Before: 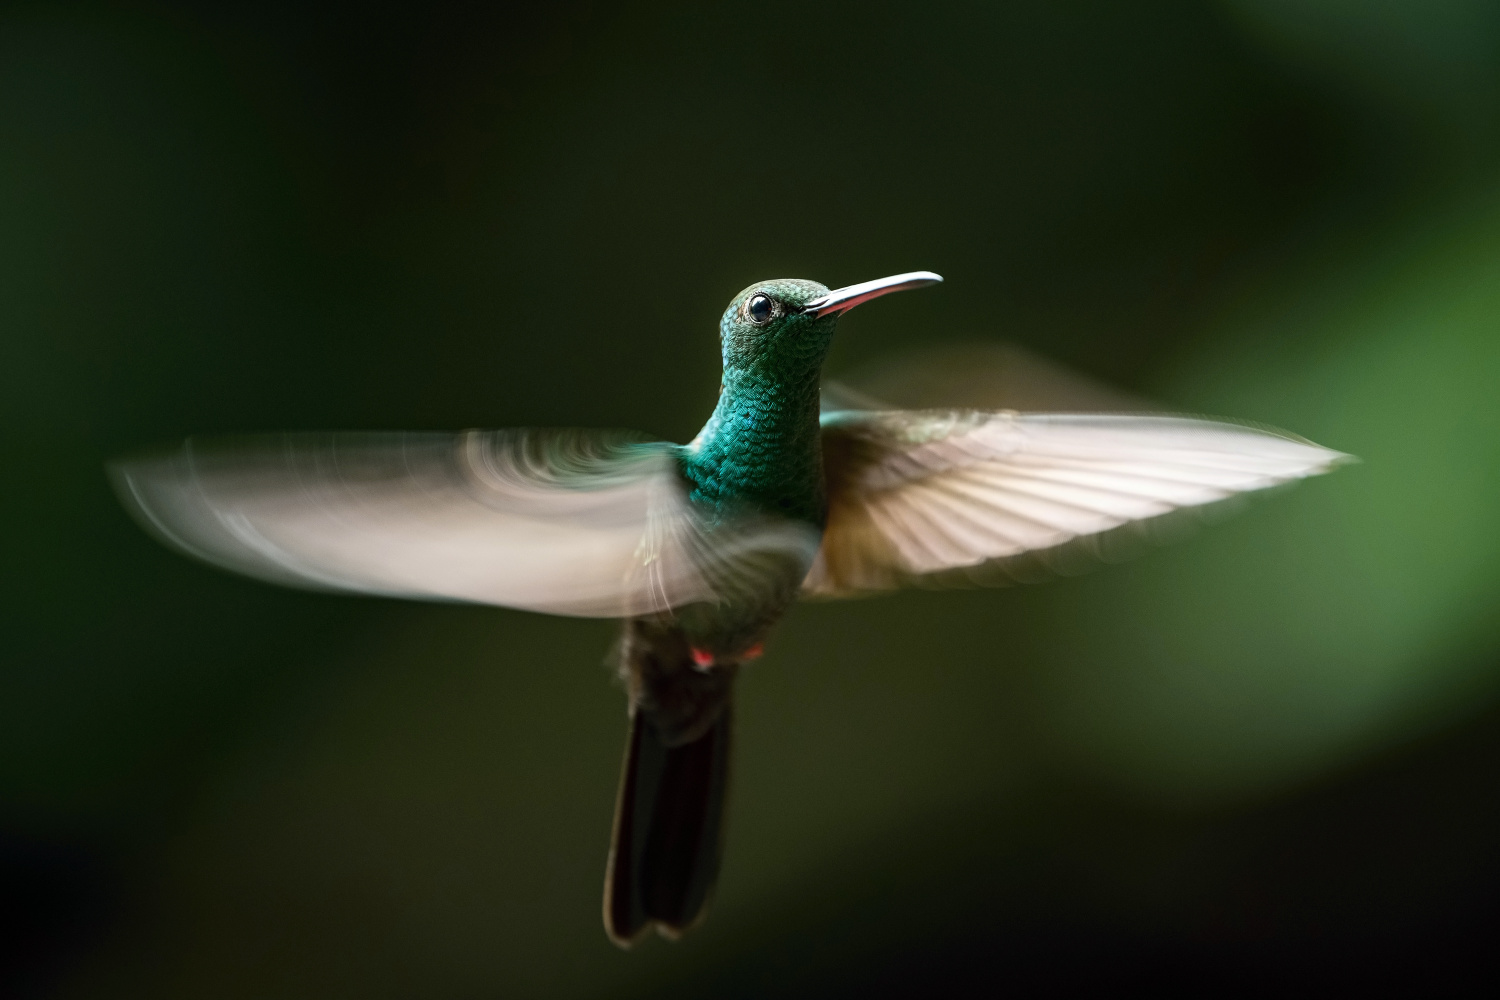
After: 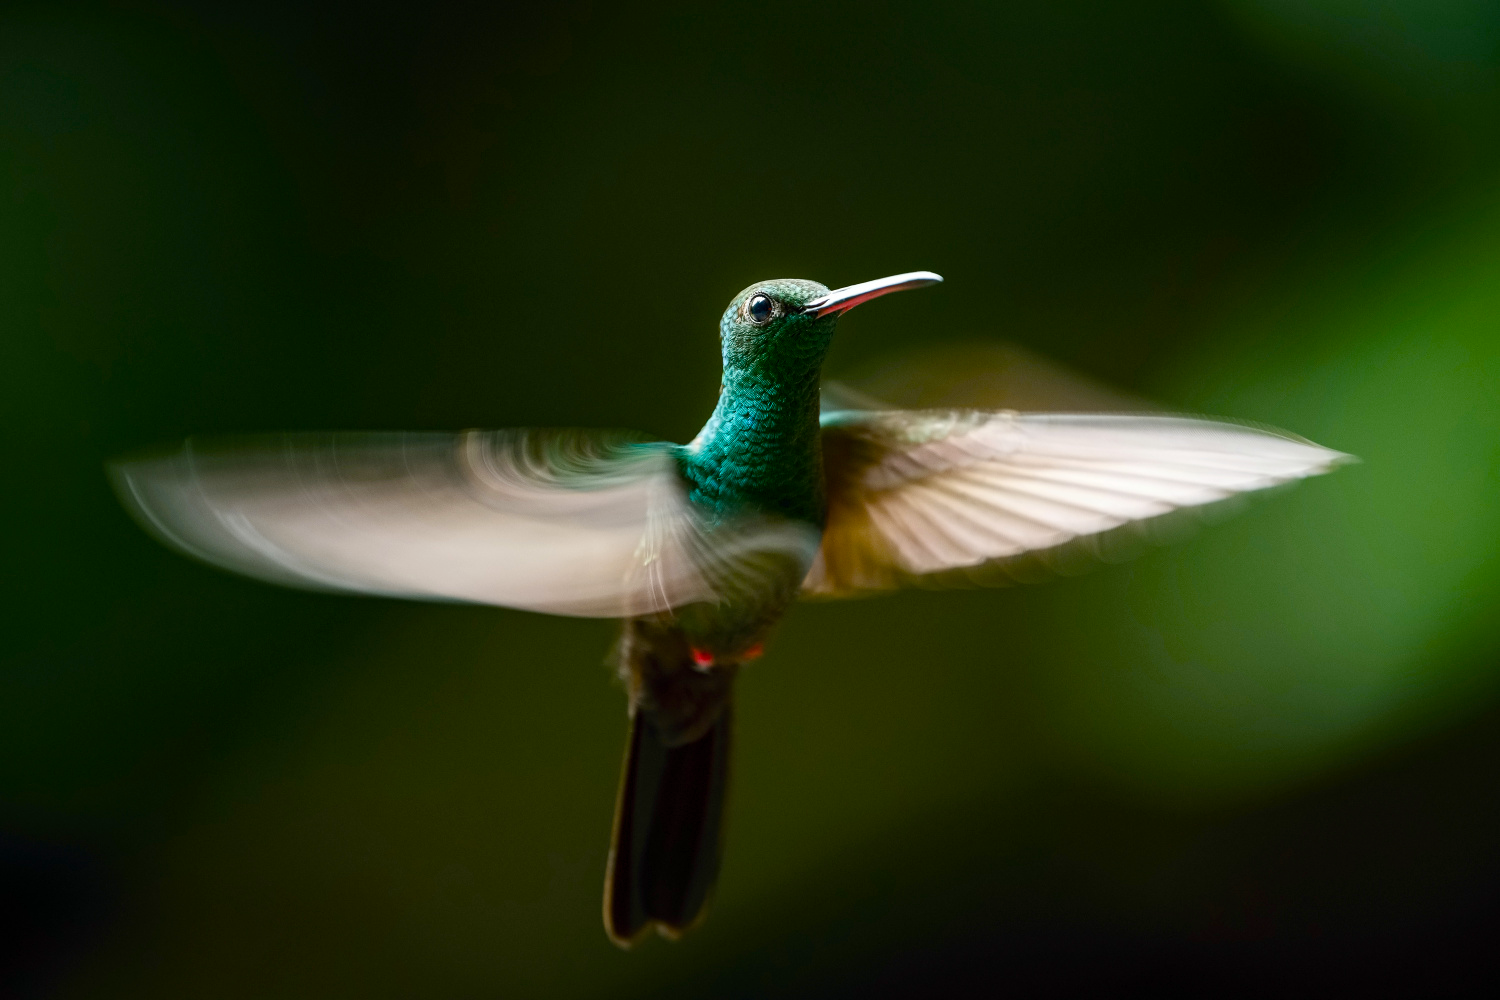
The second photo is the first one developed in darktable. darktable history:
color balance rgb: power › hue 309.17°, perceptual saturation grading › global saturation 20%, perceptual saturation grading › highlights -25.702%, perceptual saturation grading › shadows 49.547%, global vibrance 14.592%
exposure: compensate highlight preservation false
